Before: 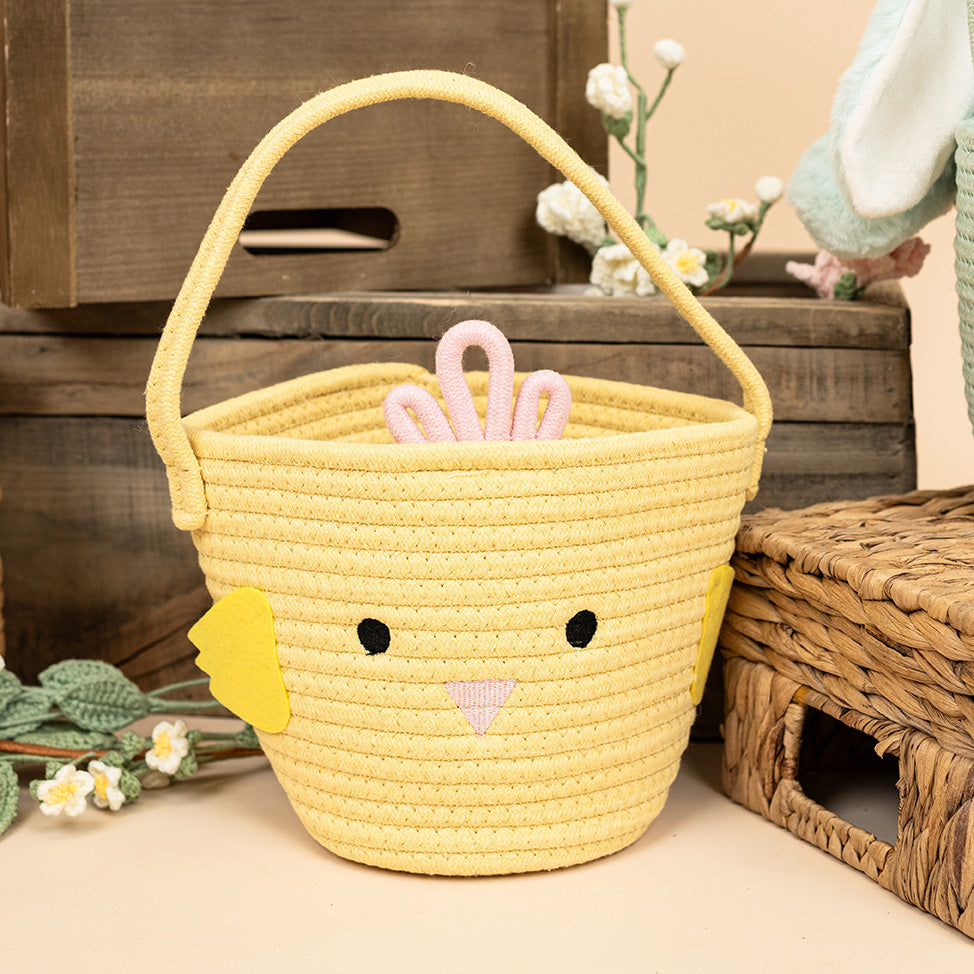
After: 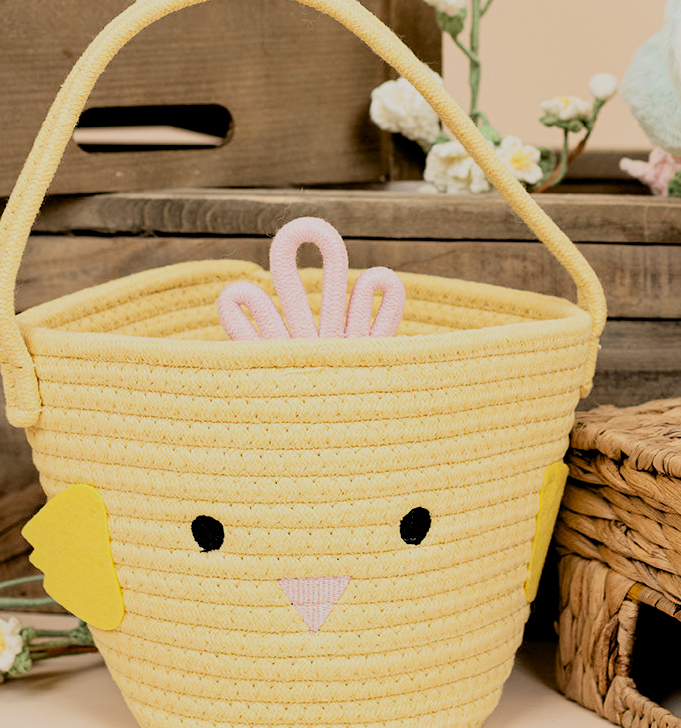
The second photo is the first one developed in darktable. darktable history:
filmic rgb: black relative exposure -7.65 EV, white relative exposure 4.56 EV, hardness 3.61
crop and rotate: left 17.046%, top 10.659%, right 12.989%, bottom 14.553%
exposure: black level correction 0.009, exposure 0.119 EV, compensate highlight preservation false
